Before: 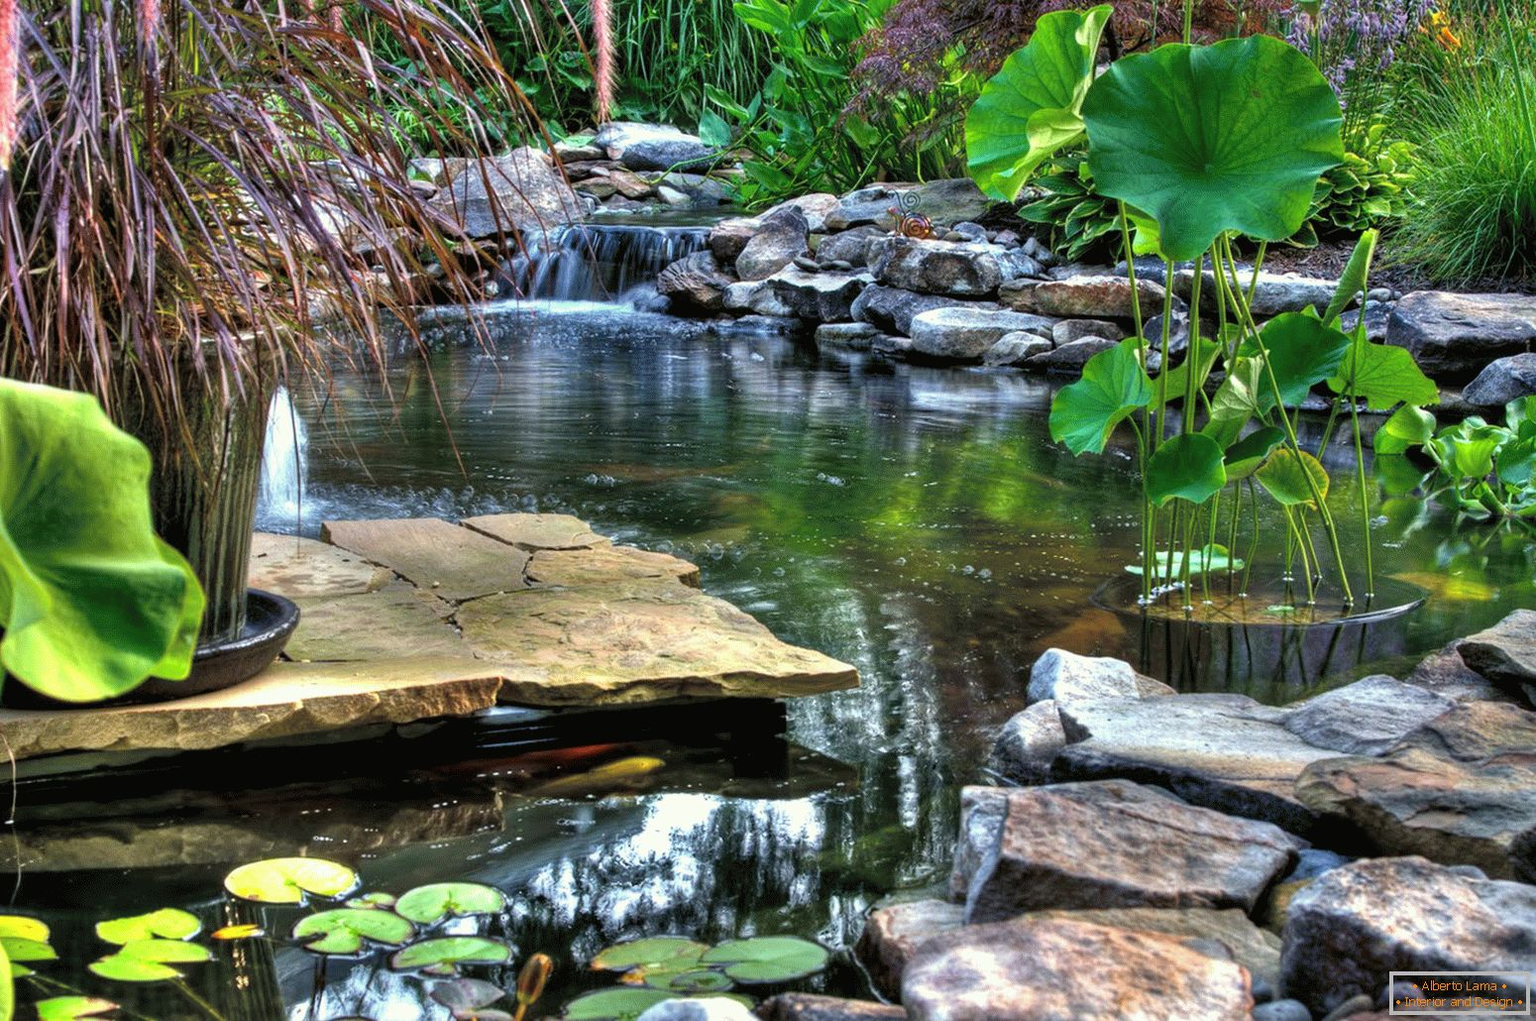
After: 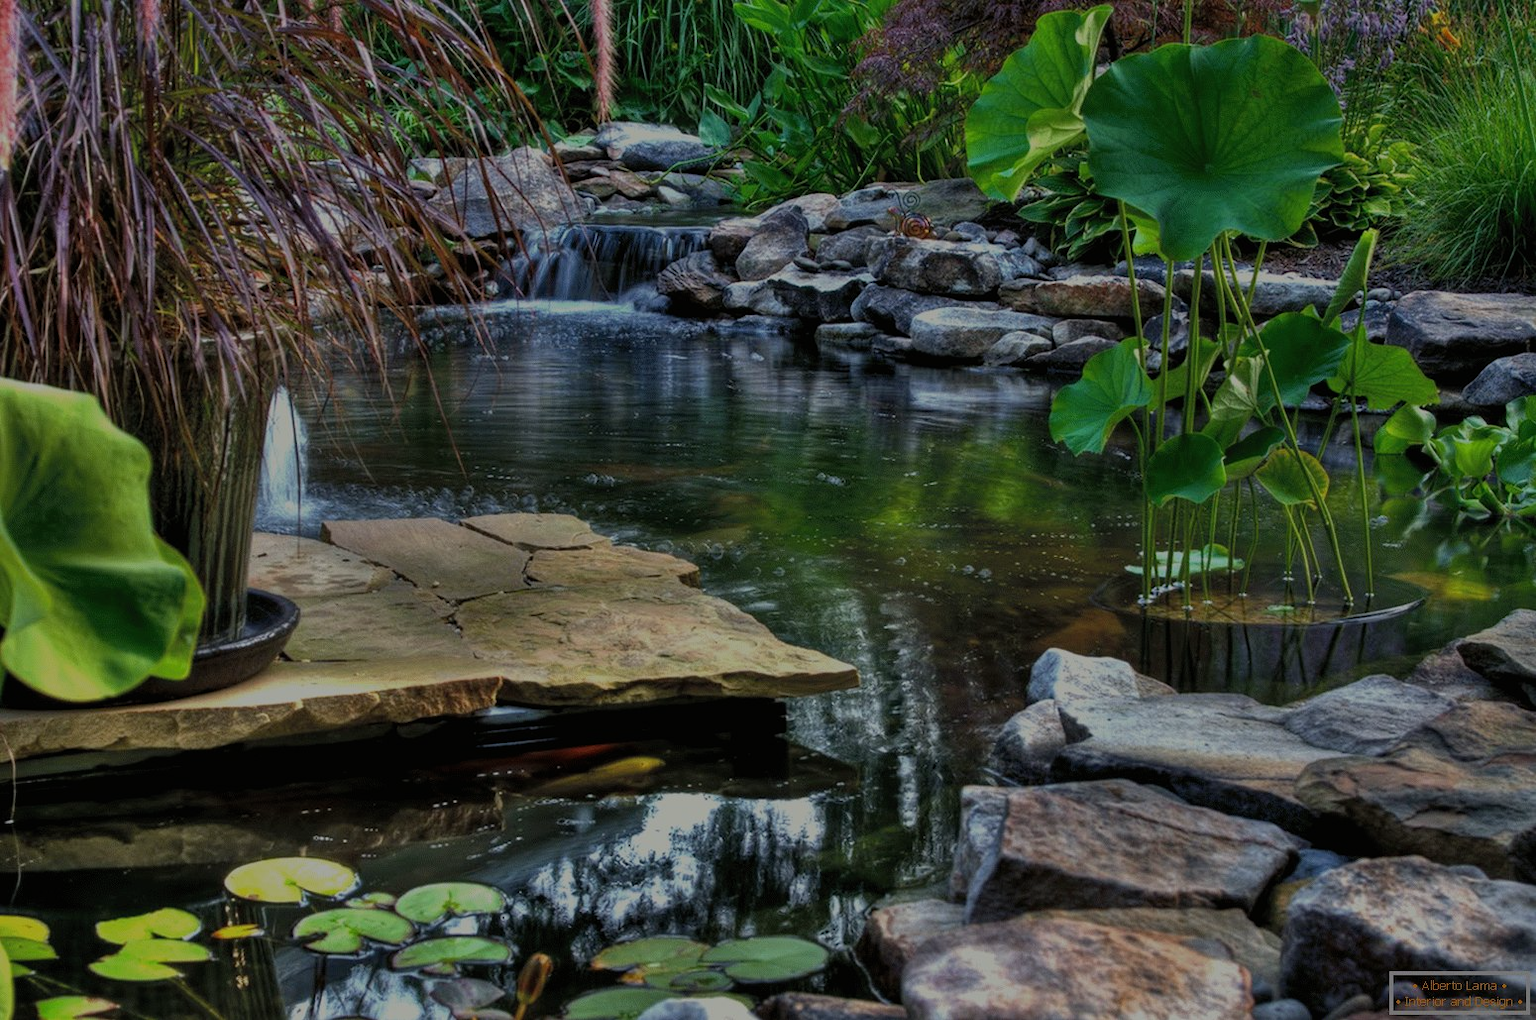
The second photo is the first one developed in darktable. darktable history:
exposure: exposure -1.379 EV, compensate highlight preservation false
